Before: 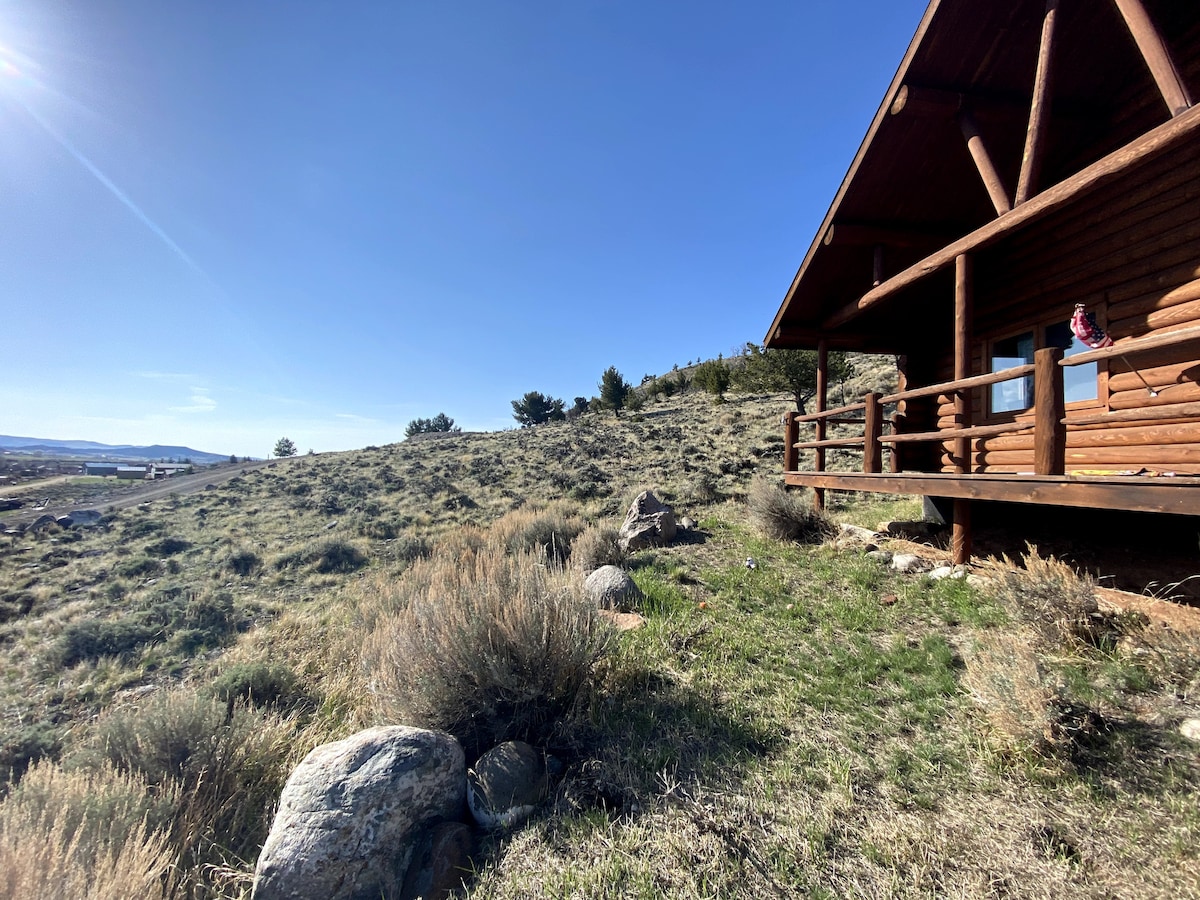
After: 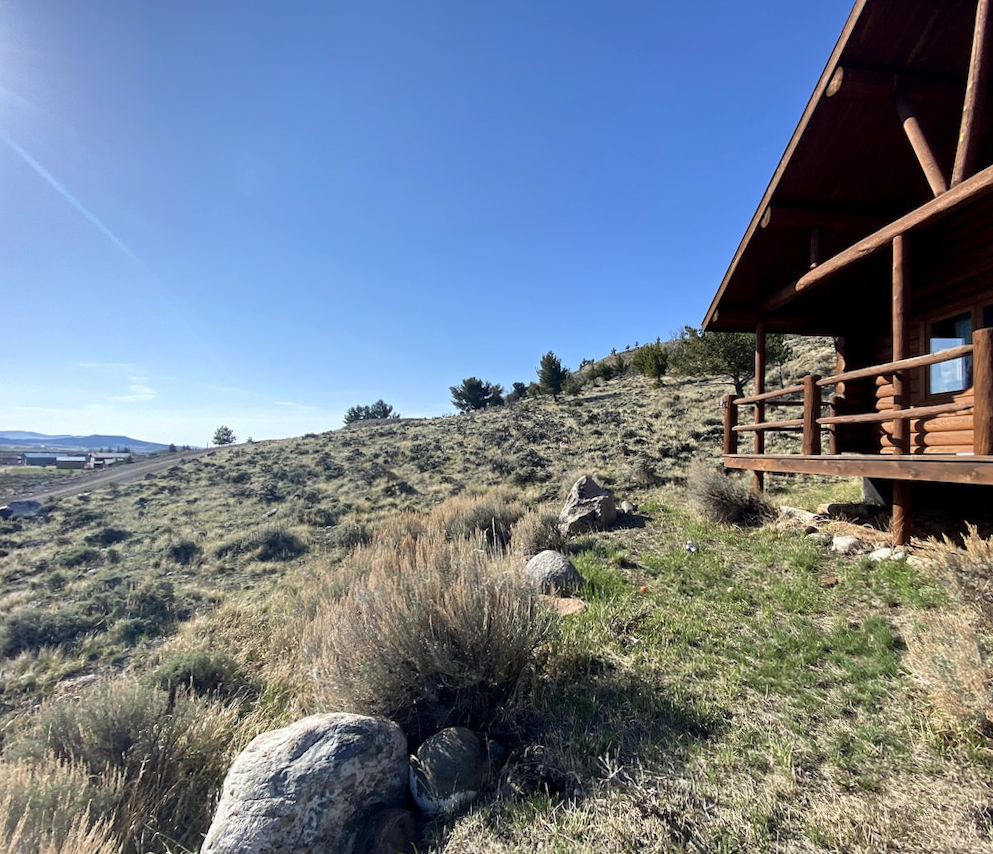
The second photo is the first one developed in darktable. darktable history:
crop and rotate: angle 0.601°, left 4.481%, top 1.087%, right 11.592%, bottom 2.675%
